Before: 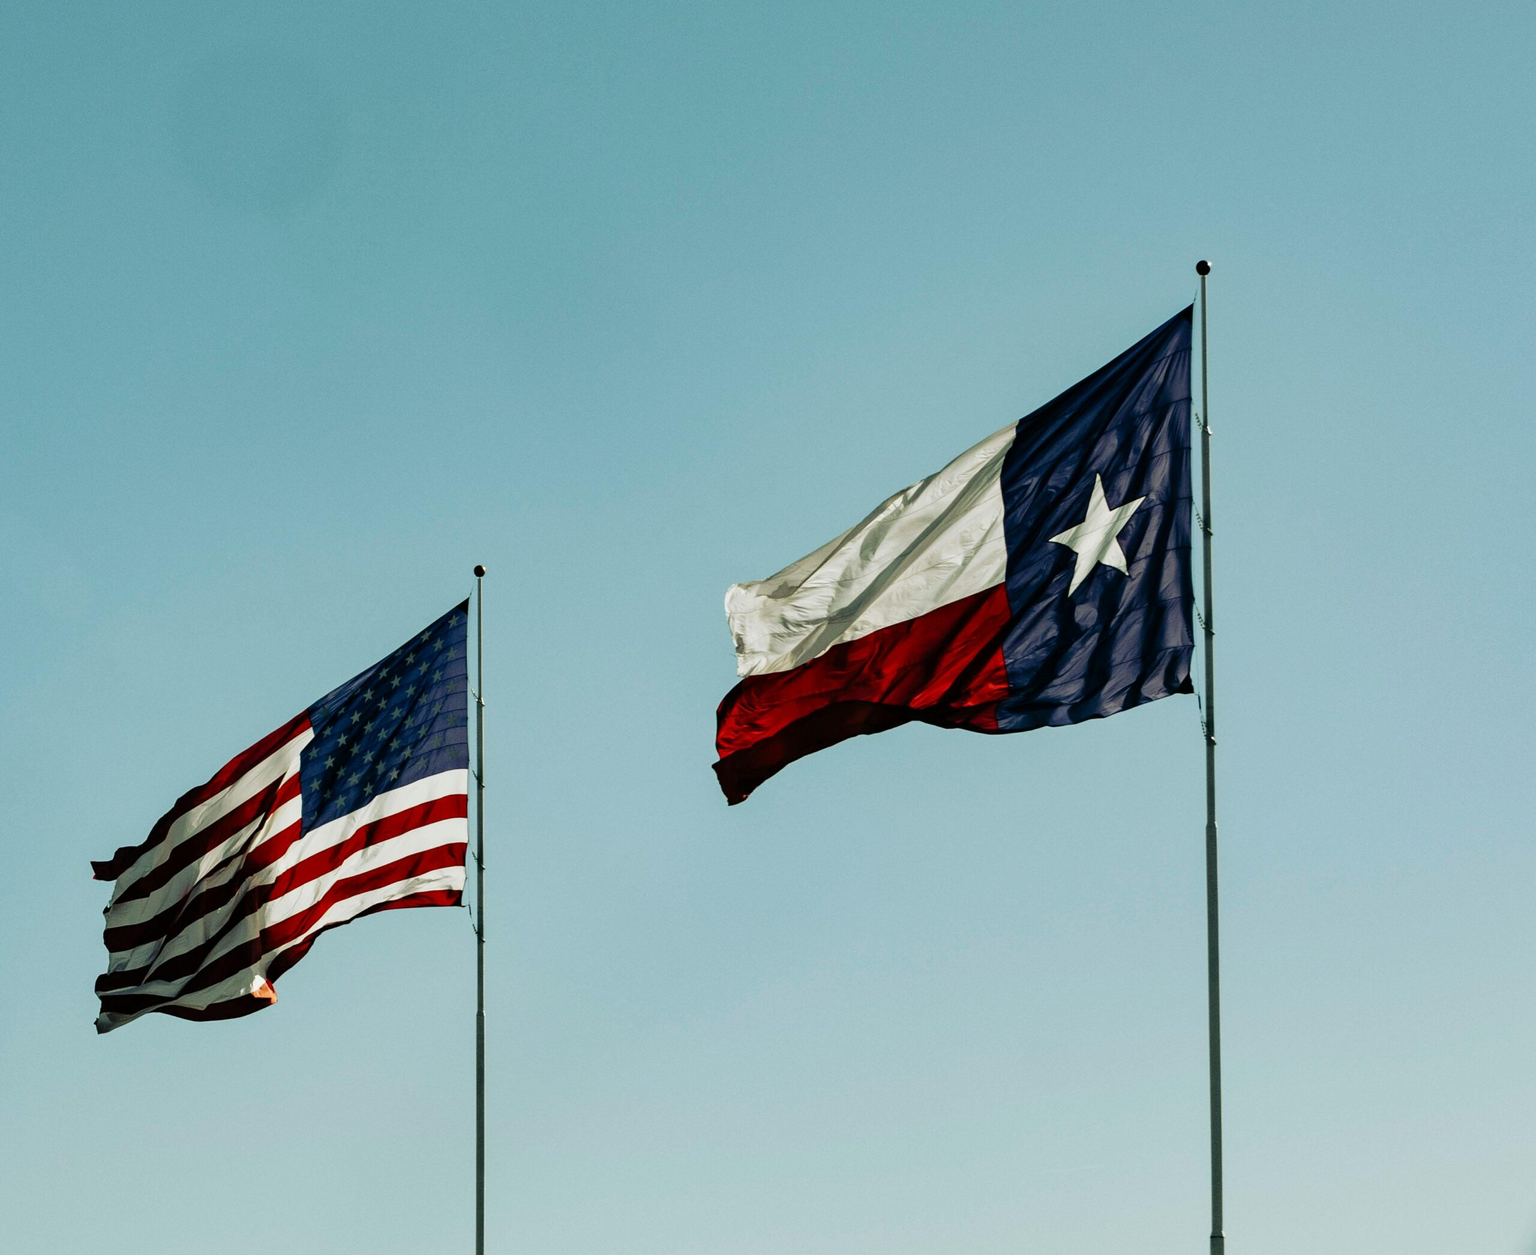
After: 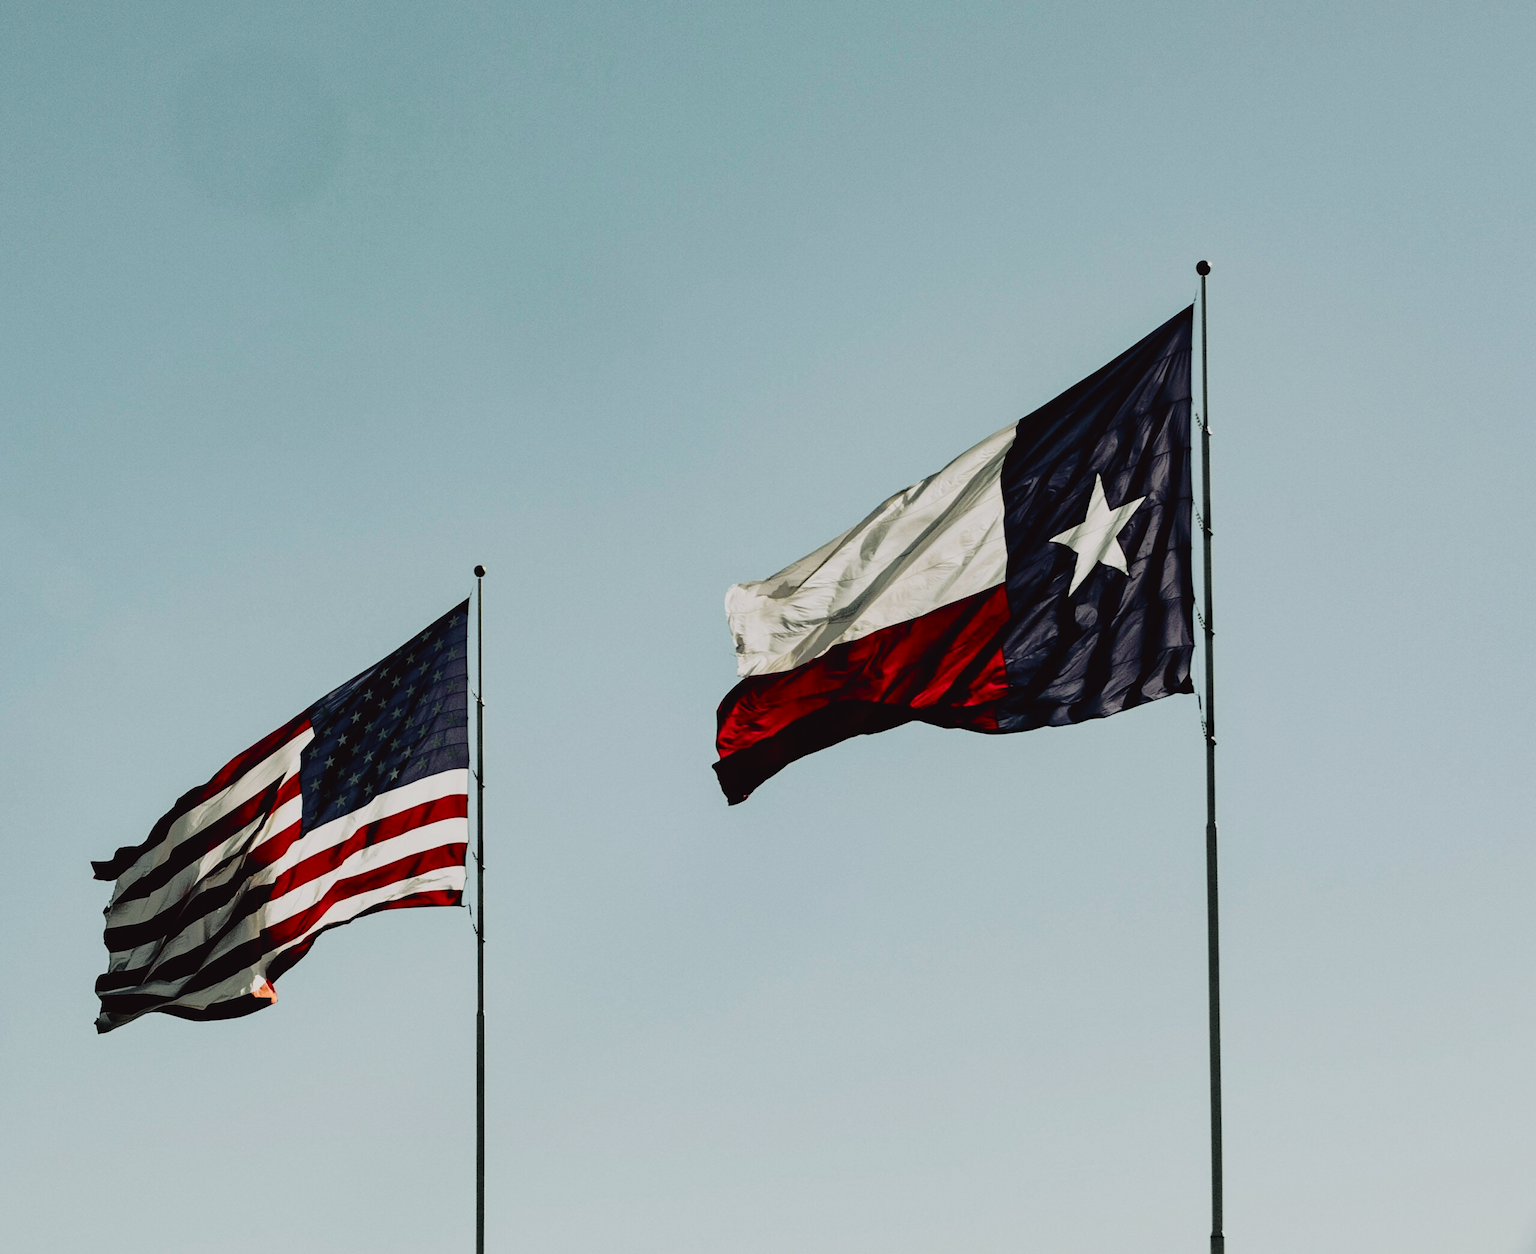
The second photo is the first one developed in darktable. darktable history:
filmic rgb: black relative exposure -7.92 EV, white relative exposure 4.13 EV, threshold 3 EV, hardness 4.02, latitude 51.22%, contrast 1.013, shadows ↔ highlights balance 5.35%, color science v5 (2021), contrast in shadows safe, contrast in highlights safe, enable highlight reconstruction true
tone curve: curves: ch0 [(0, 0.032) (0.094, 0.08) (0.265, 0.208) (0.41, 0.417) (0.498, 0.496) (0.638, 0.673) (0.819, 0.841) (0.96, 0.899)]; ch1 [(0, 0) (0.161, 0.092) (0.37, 0.302) (0.417, 0.434) (0.495, 0.504) (0.576, 0.589) (0.725, 0.765) (1, 1)]; ch2 [(0, 0) (0.352, 0.403) (0.45, 0.469) (0.521, 0.515) (0.59, 0.579) (1, 1)], color space Lab, independent channels, preserve colors none
